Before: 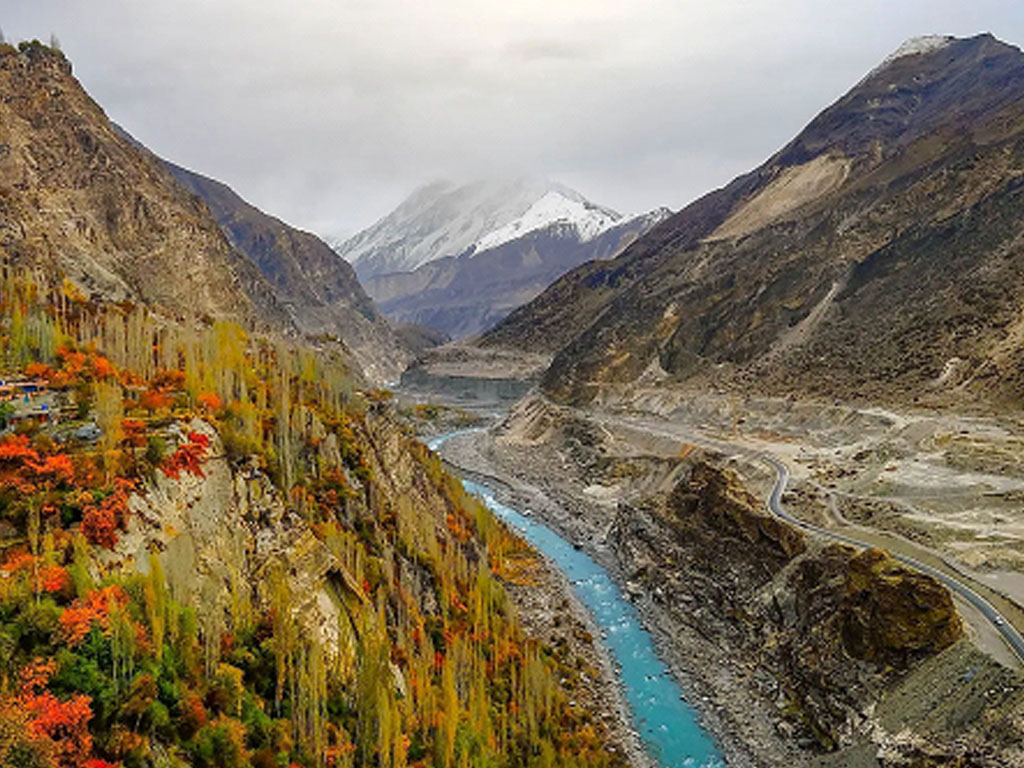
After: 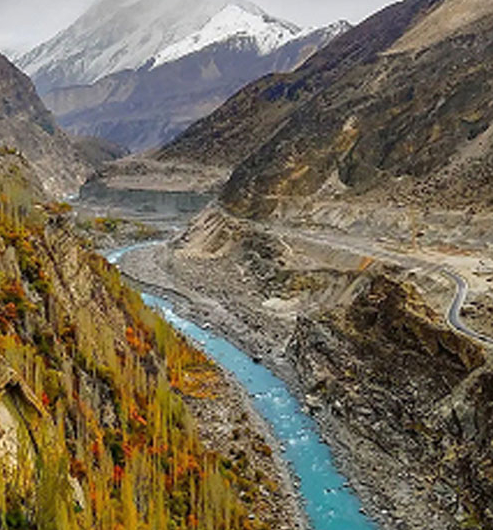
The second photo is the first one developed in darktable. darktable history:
crop: left 31.352%, top 24.461%, right 20.437%, bottom 6.483%
shadows and highlights: shadows 11.71, white point adjustment 1.29, soften with gaussian
